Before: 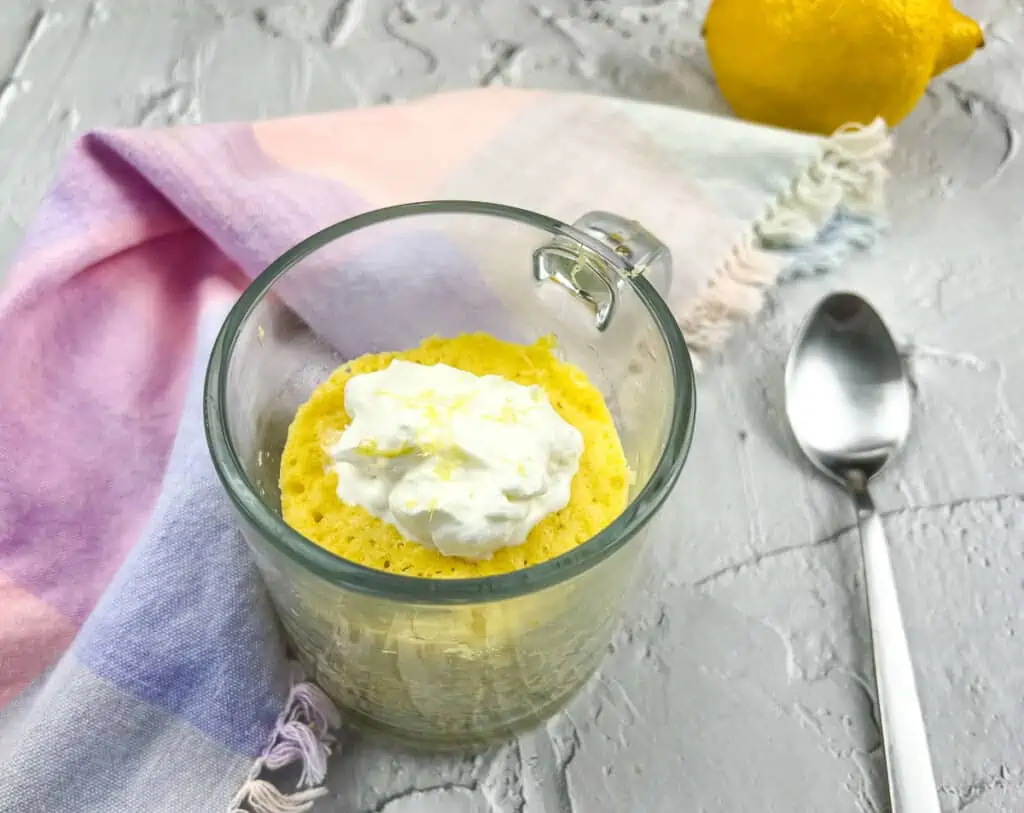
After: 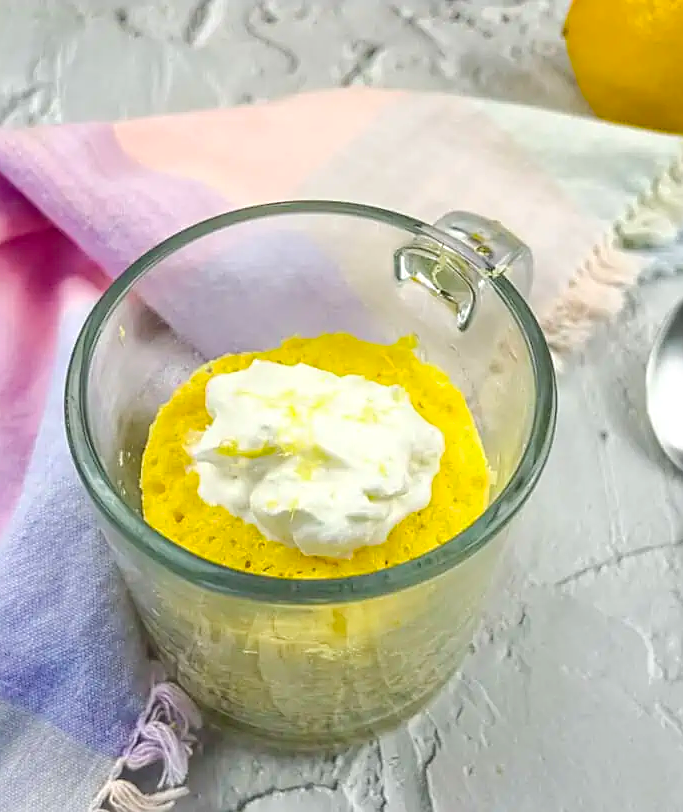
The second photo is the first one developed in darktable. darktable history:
sharpen: on, module defaults
crop and rotate: left 13.619%, right 19.653%
color balance rgb: perceptual saturation grading › global saturation 25.642%, perceptual brilliance grading › mid-tones 9.554%, perceptual brilliance grading › shadows 14.506%
